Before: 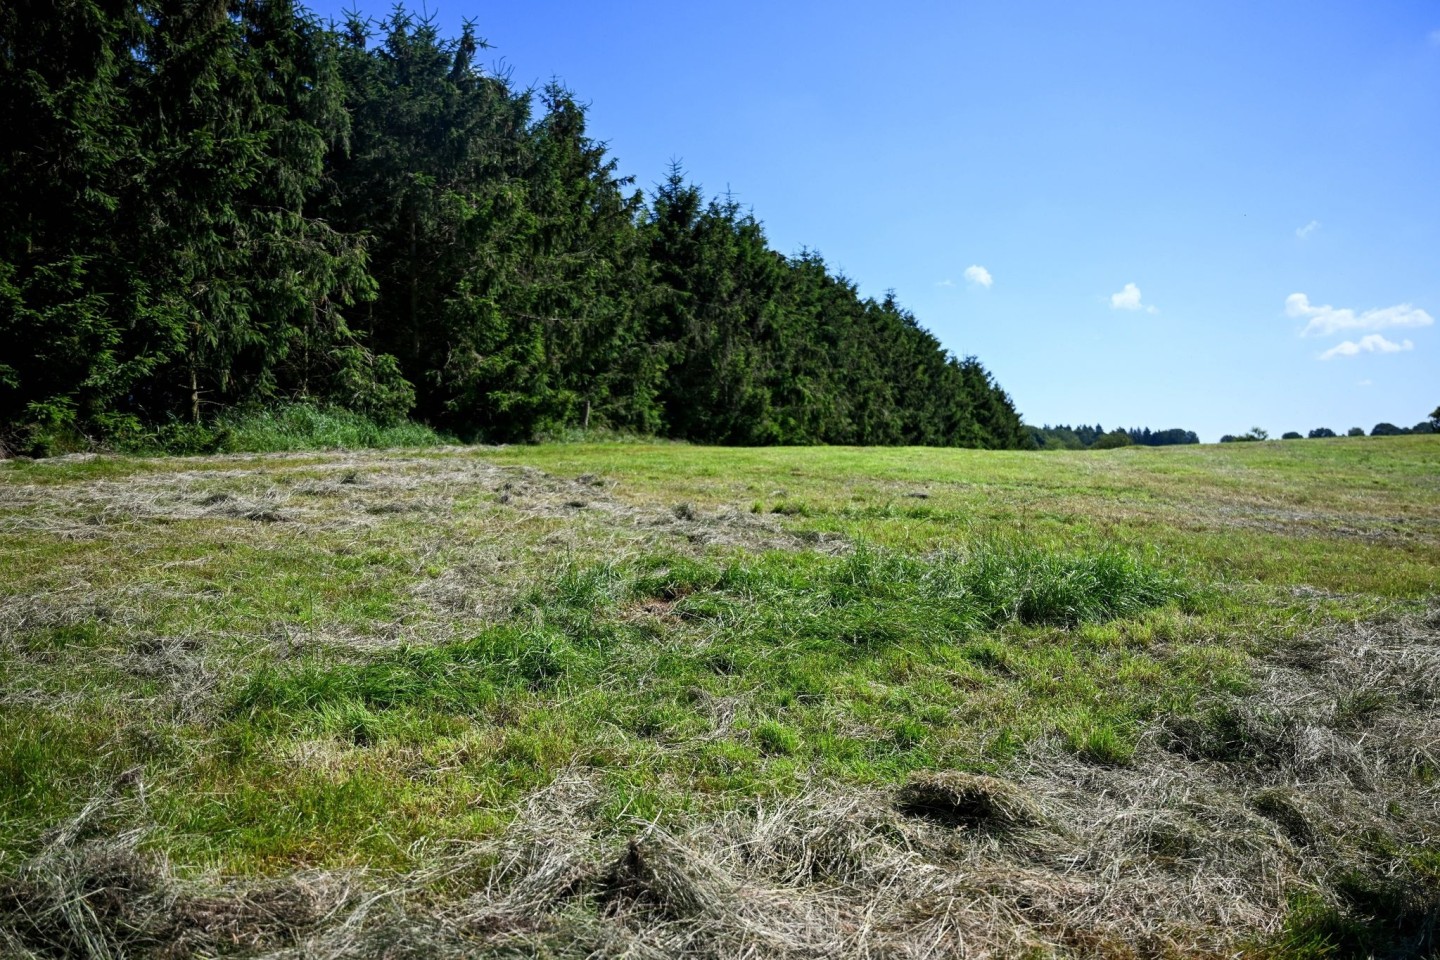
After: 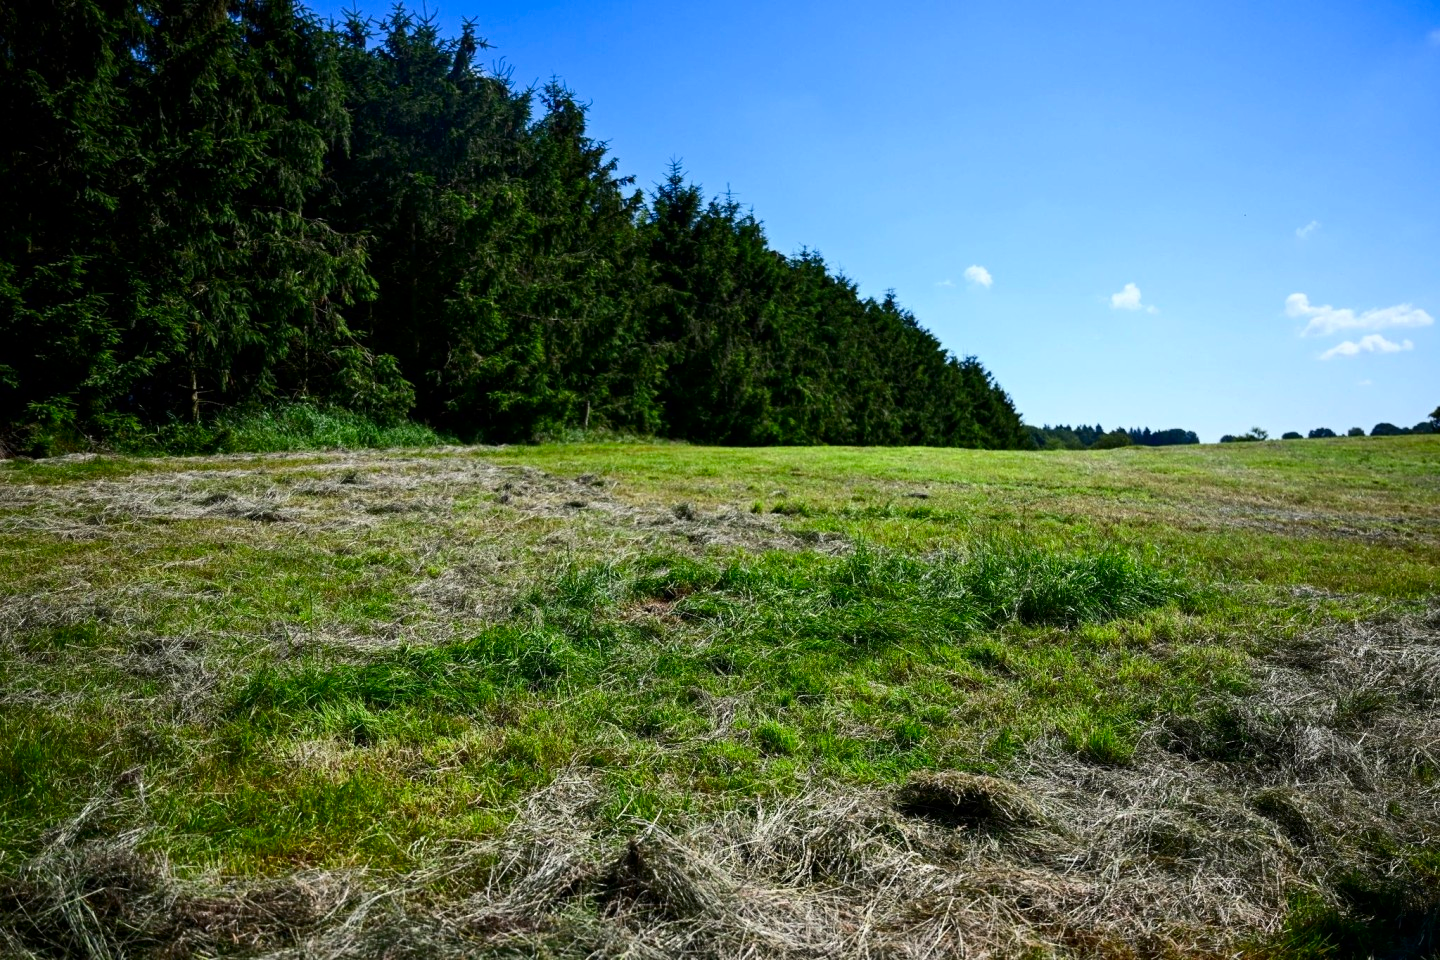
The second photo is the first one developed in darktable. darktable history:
contrast brightness saturation: contrast 0.117, brightness -0.116, saturation 0.201
